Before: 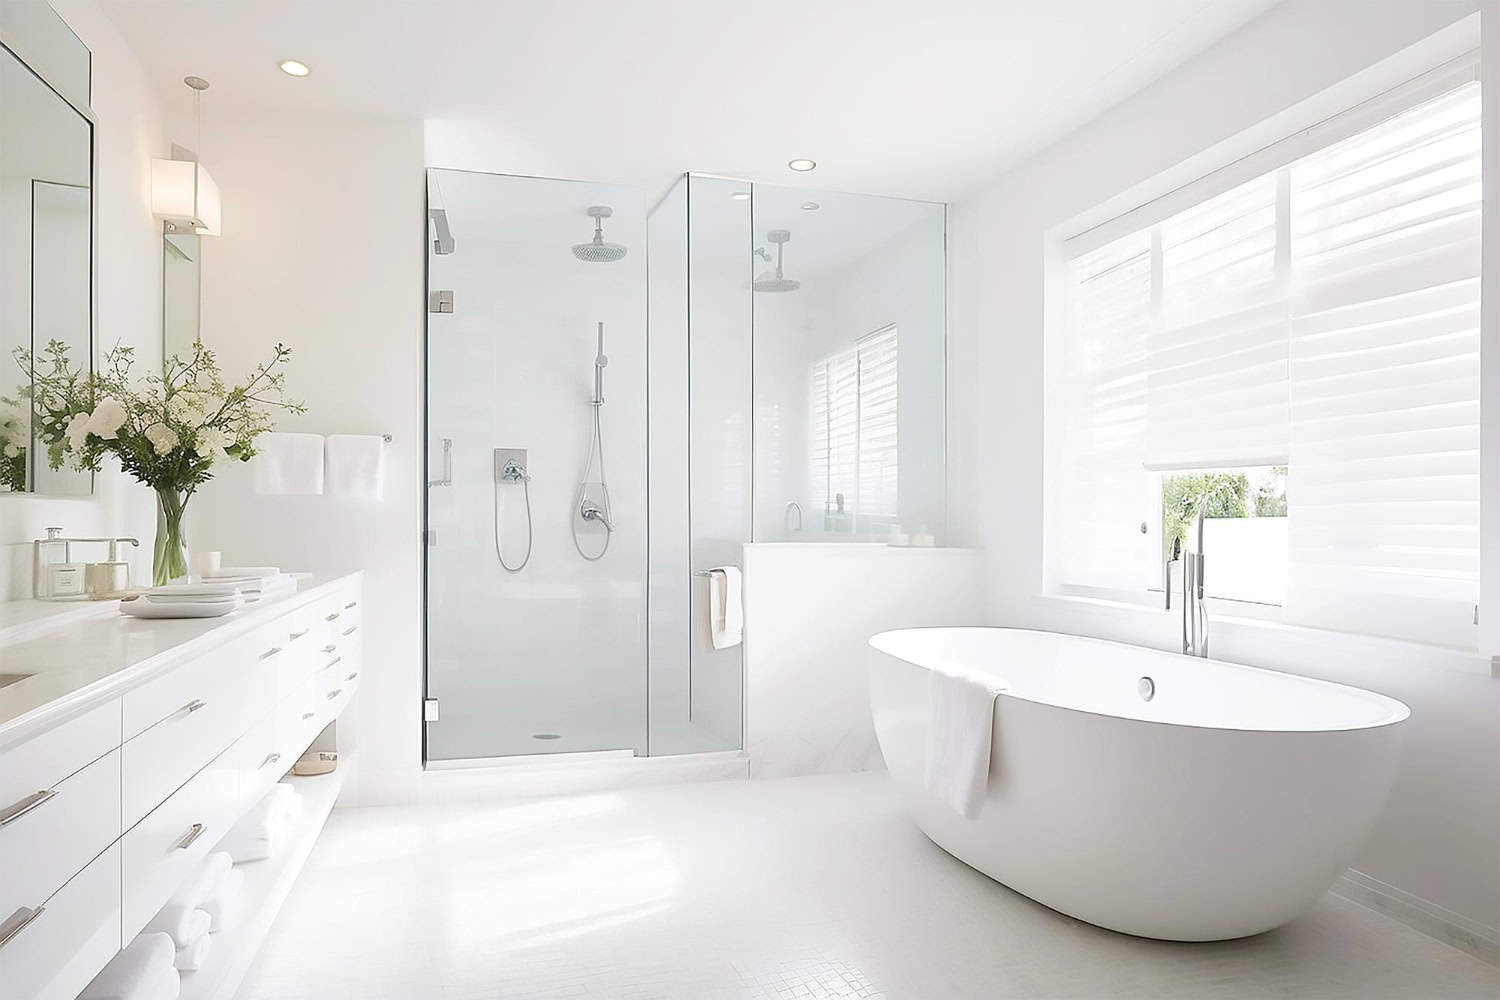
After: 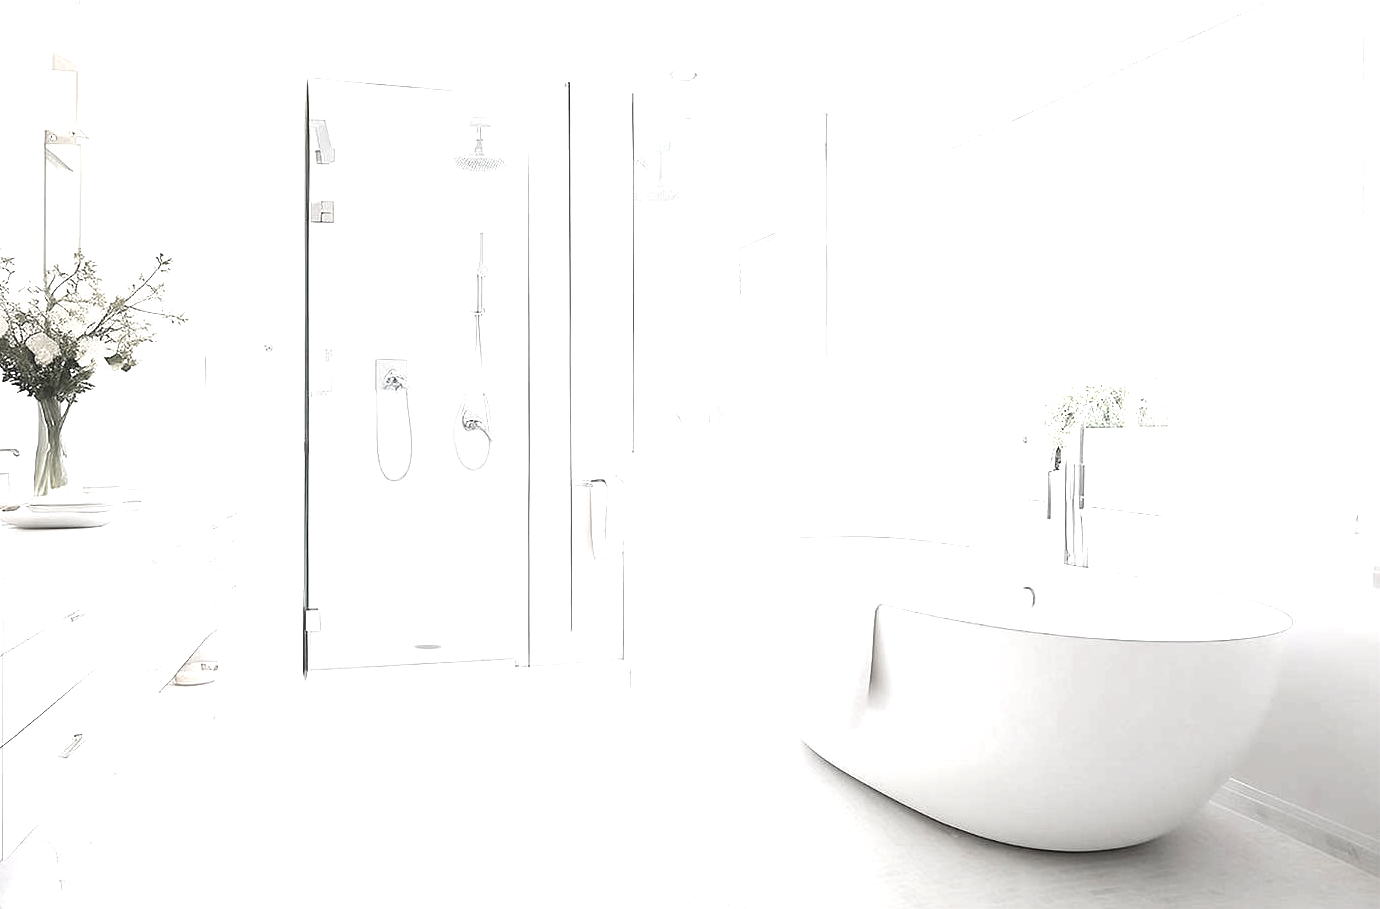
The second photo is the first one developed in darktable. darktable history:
crop and rotate: left 7.935%, top 9.057%
exposure: black level correction 0.001, exposure 1.038 EV, compensate highlight preservation false
base curve: curves: ch0 [(0, 0) (0.303, 0.277) (1, 1)], preserve colors none
color correction: highlights b* -0.015, saturation 0.315
color zones: curves: ch0 [(0, 0.299) (0.25, 0.383) (0.456, 0.352) (0.736, 0.571)]; ch1 [(0, 0.63) (0.151, 0.568) (0.254, 0.416) (0.47, 0.558) (0.732, 0.37) (0.909, 0.492)]; ch2 [(0.004, 0.604) (0.158, 0.443) (0.257, 0.403) (0.761, 0.468)]
